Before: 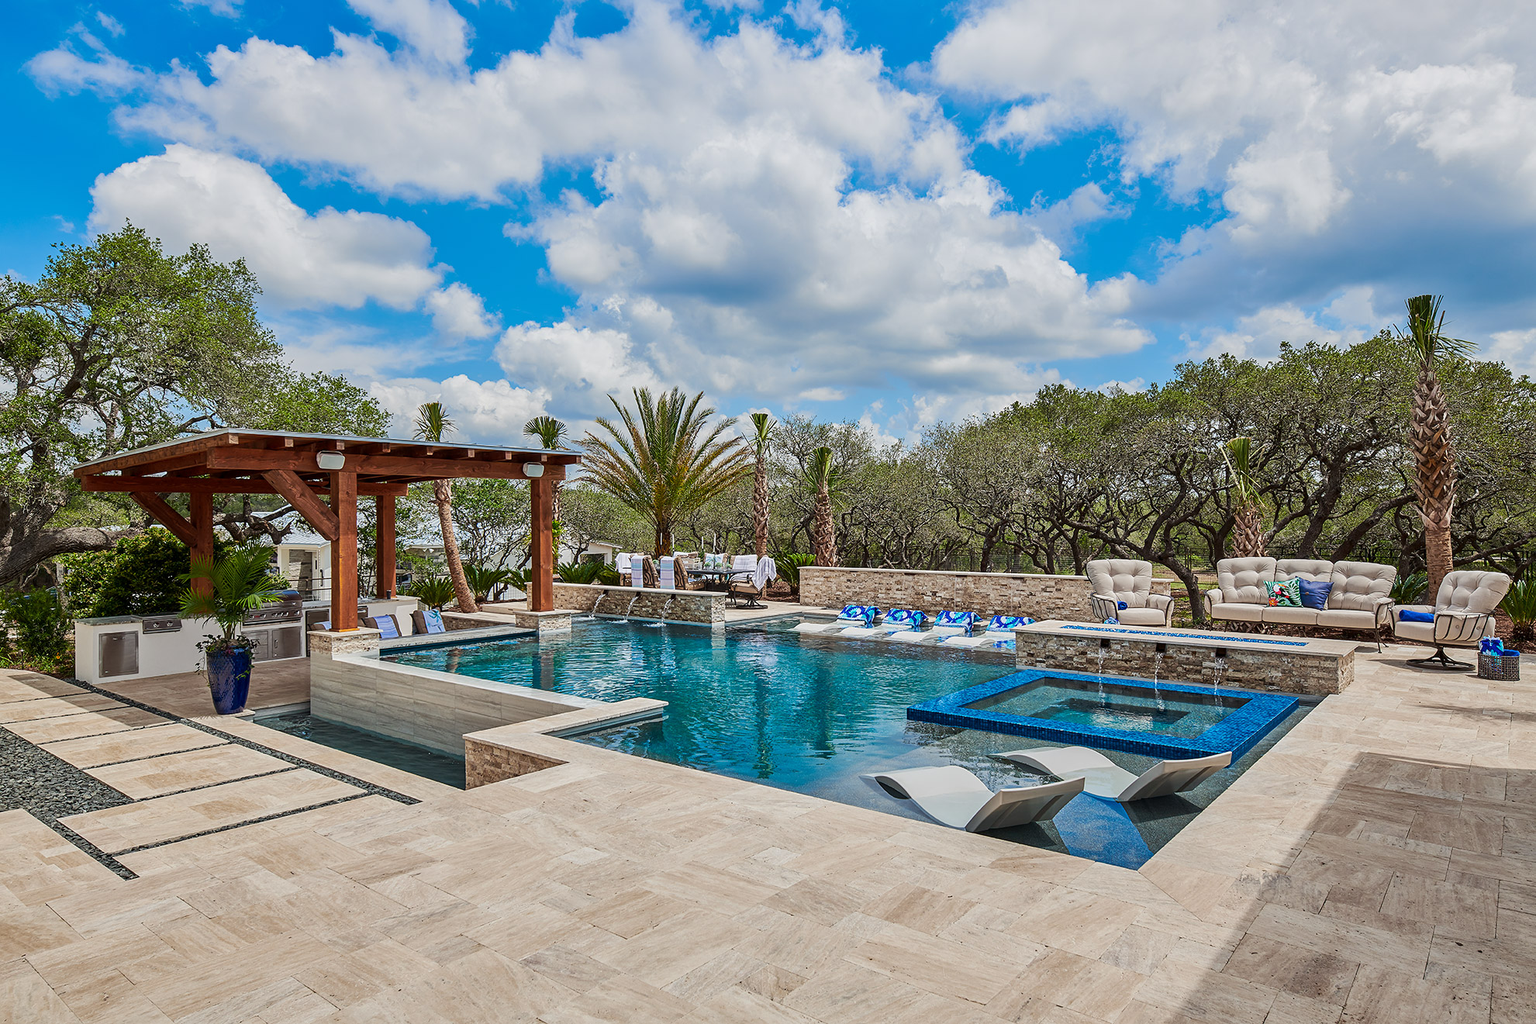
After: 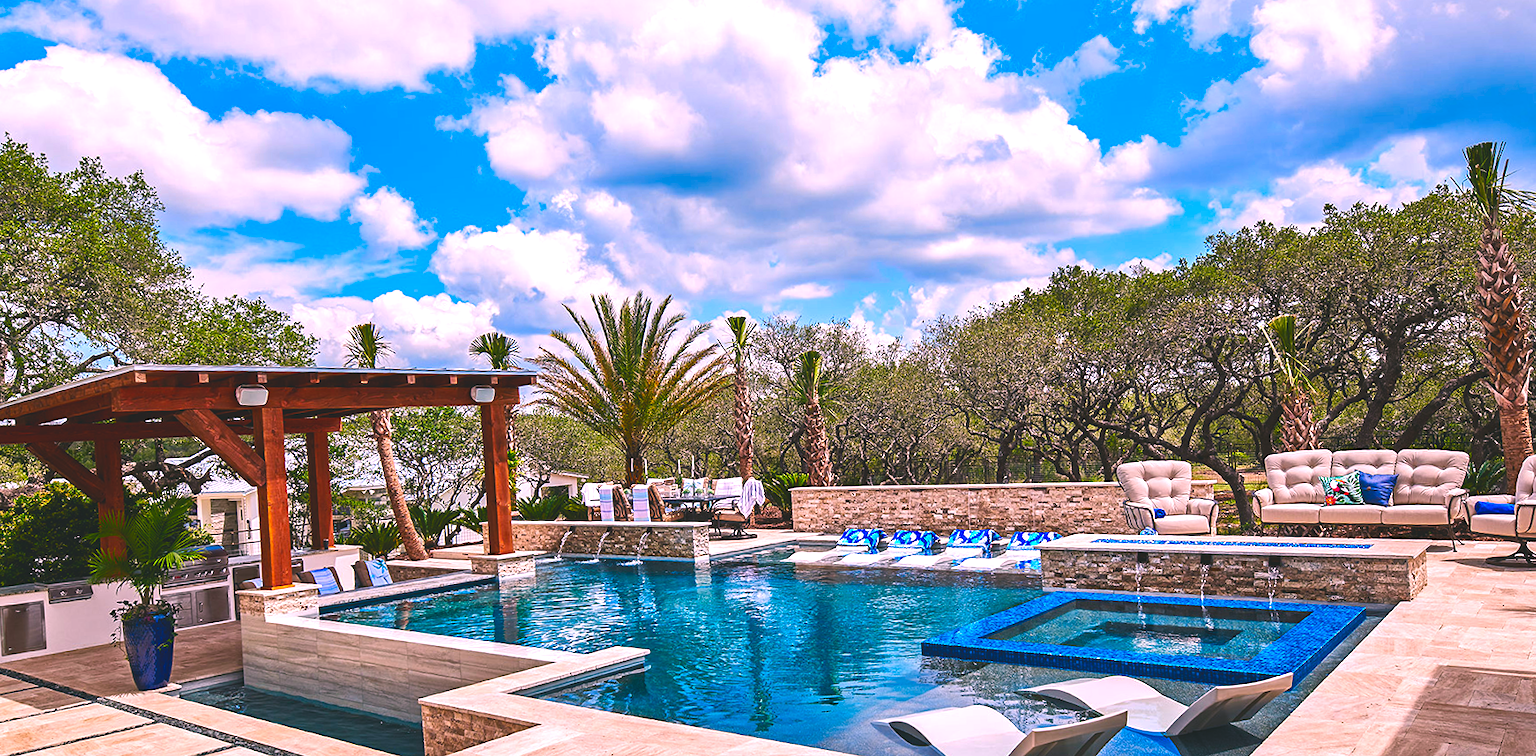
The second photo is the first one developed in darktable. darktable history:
crop: left 5.596%, top 10.314%, right 3.534%, bottom 19.395%
color balance rgb: shadows lift › chroma 2%, shadows lift › hue 185.64°, power › luminance 1.48%, highlights gain › chroma 3%, highlights gain › hue 54.51°, global offset › luminance -0.4%, perceptual saturation grading › highlights -18.47%, perceptual saturation grading › mid-tones 6.62%, perceptual saturation grading › shadows 28.22%, perceptual brilliance grading › highlights 15.68%, perceptual brilliance grading › shadows -14.29%, global vibrance 25.96%, contrast 6.45%
haze removal: compatibility mode true, adaptive false
contrast brightness saturation: brightness -0.02, saturation 0.35
white balance: red 1.066, blue 1.119
exposure: black level correction -0.028, compensate highlight preservation false
rotate and perspective: rotation -3°, crop left 0.031, crop right 0.968, crop top 0.07, crop bottom 0.93
